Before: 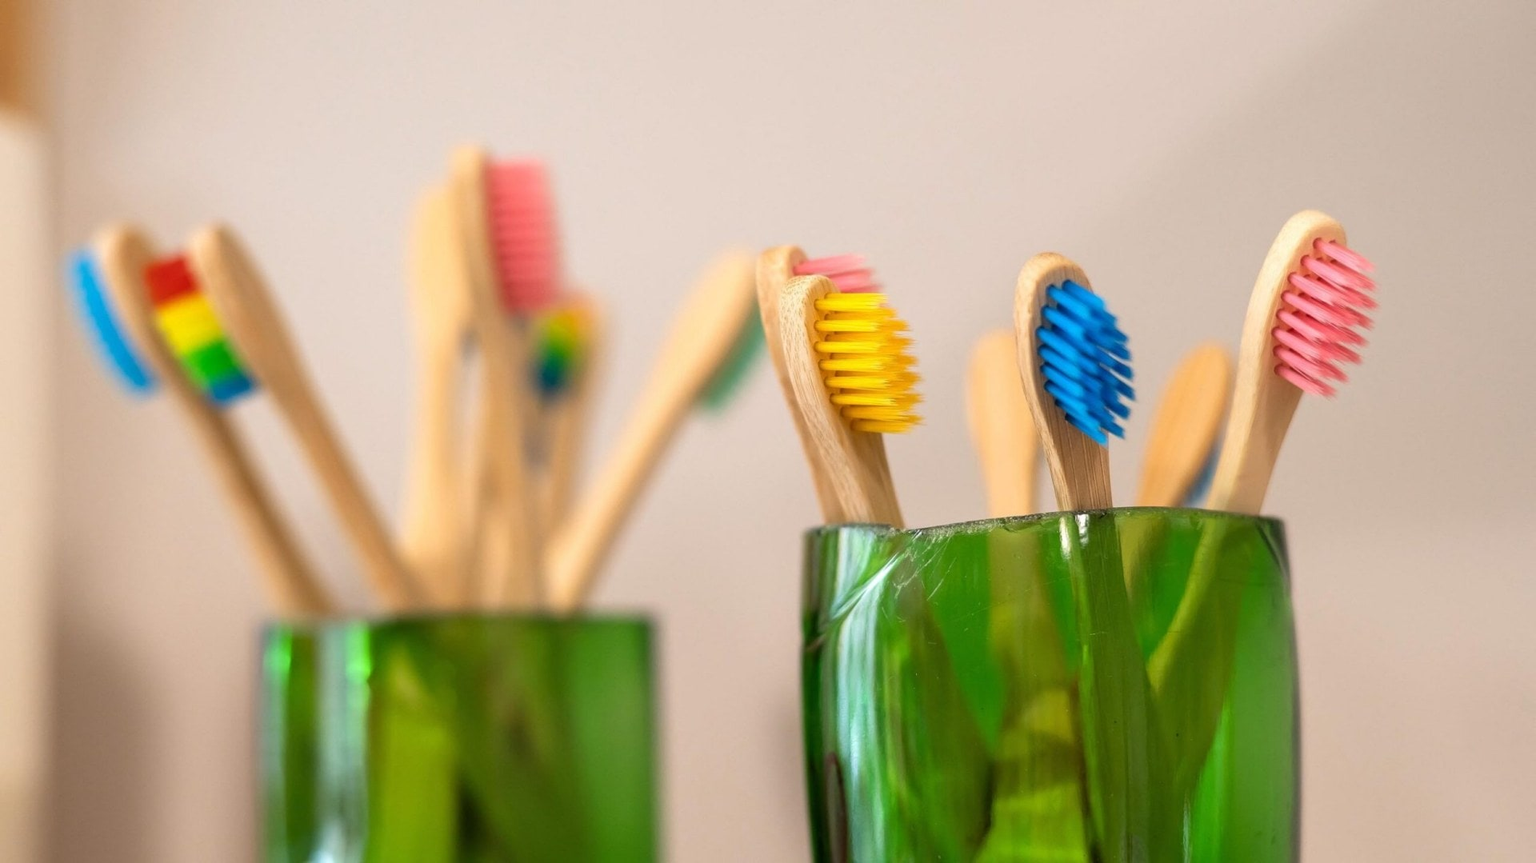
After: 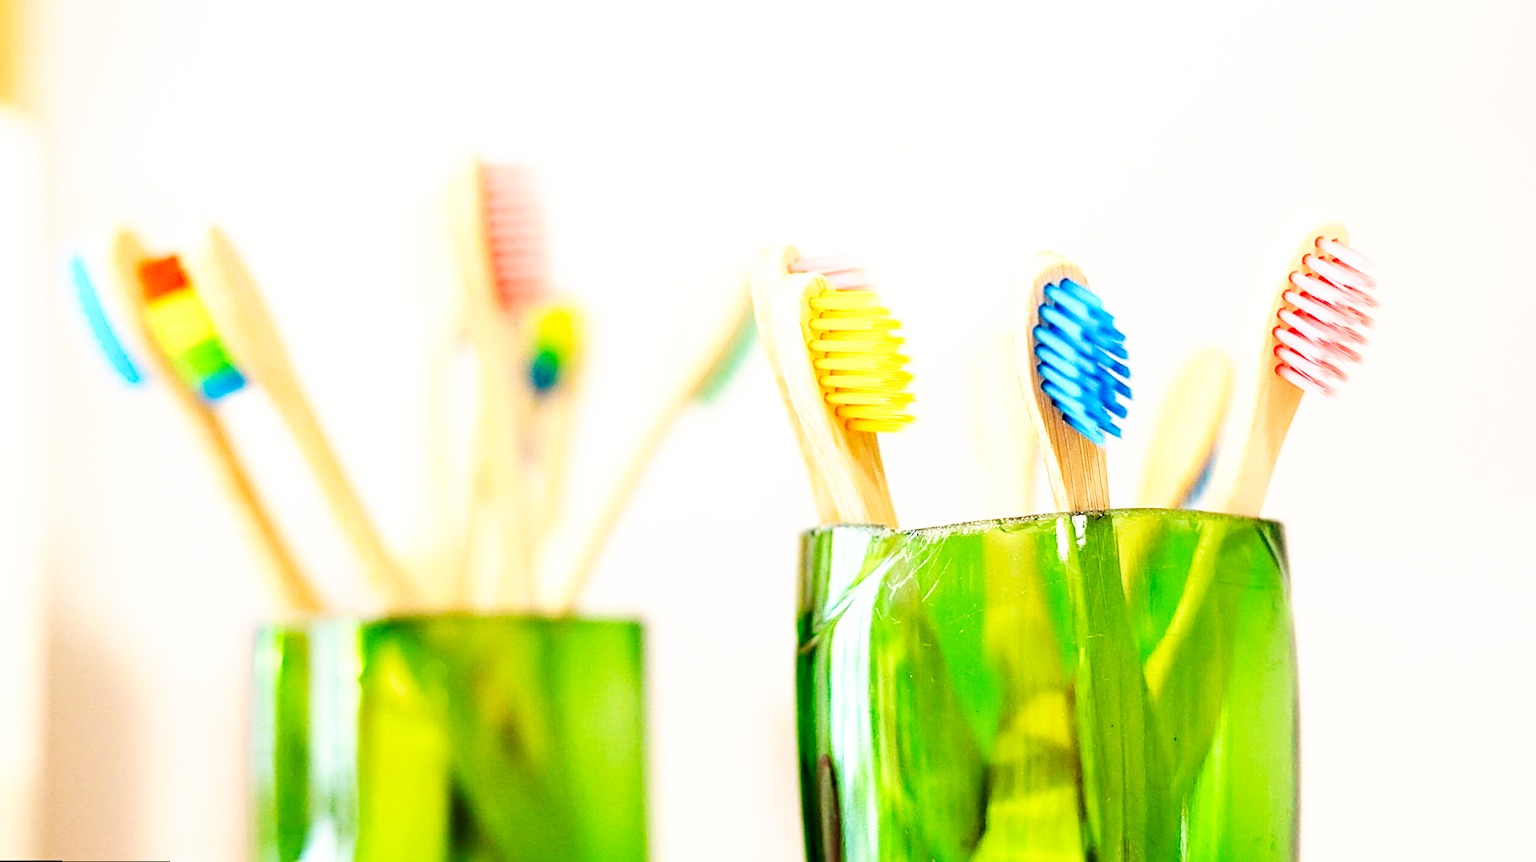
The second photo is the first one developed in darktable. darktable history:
sharpen: on, module defaults
base curve: curves: ch0 [(0, 0) (0.007, 0.004) (0.027, 0.03) (0.046, 0.07) (0.207, 0.54) (0.442, 0.872) (0.673, 0.972) (1, 1)], preserve colors none
exposure: black level correction 0, exposure 0.7 EV, compensate exposure bias true, compensate highlight preservation false
rotate and perspective: rotation 0.192°, lens shift (horizontal) -0.015, crop left 0.005, crop right 0.996, crop top 0.006, crop bottom 0.99
haze removal: compatibility mode true, adaptive false
